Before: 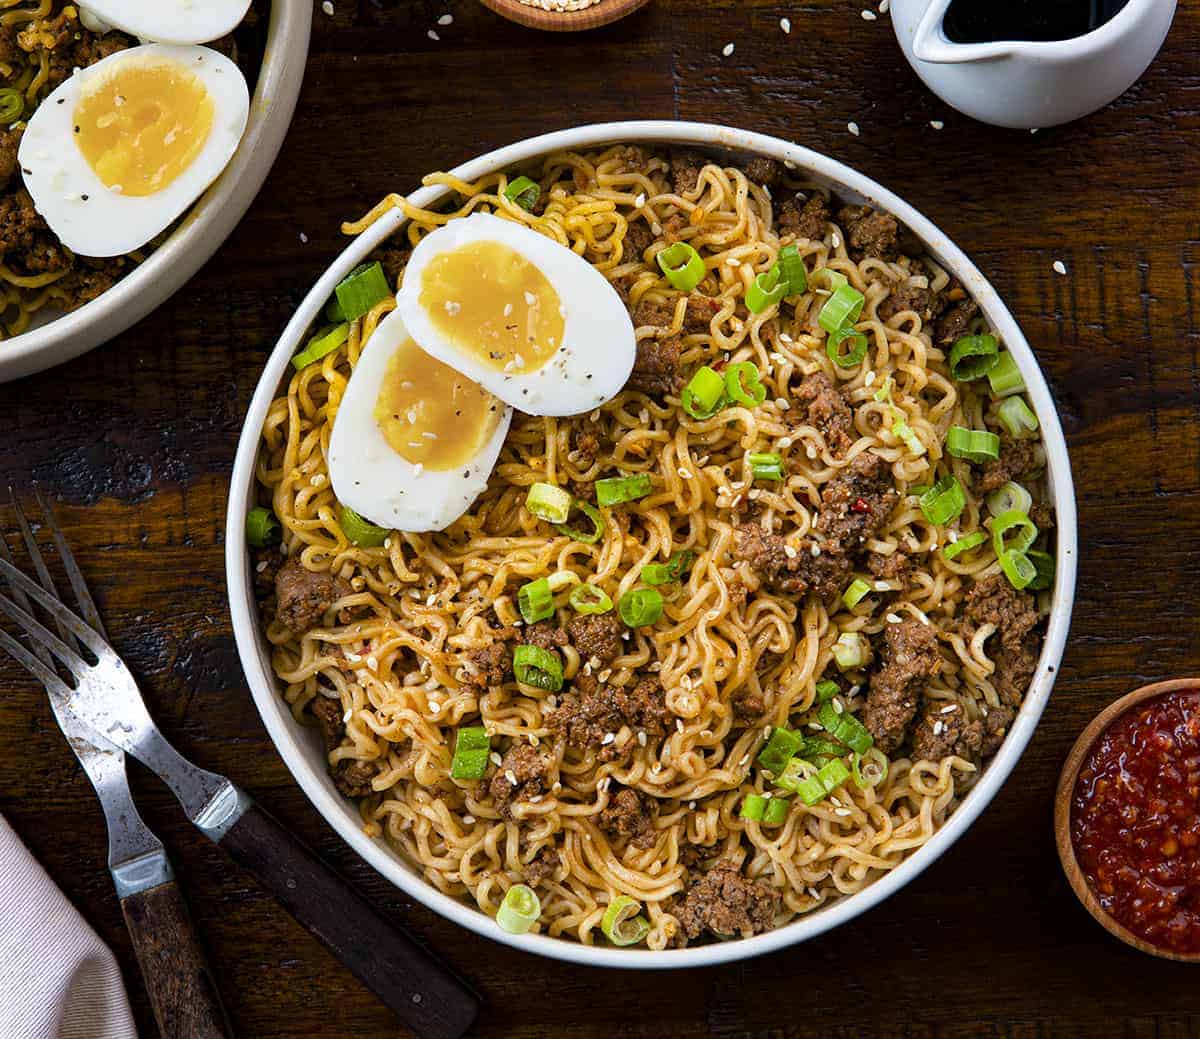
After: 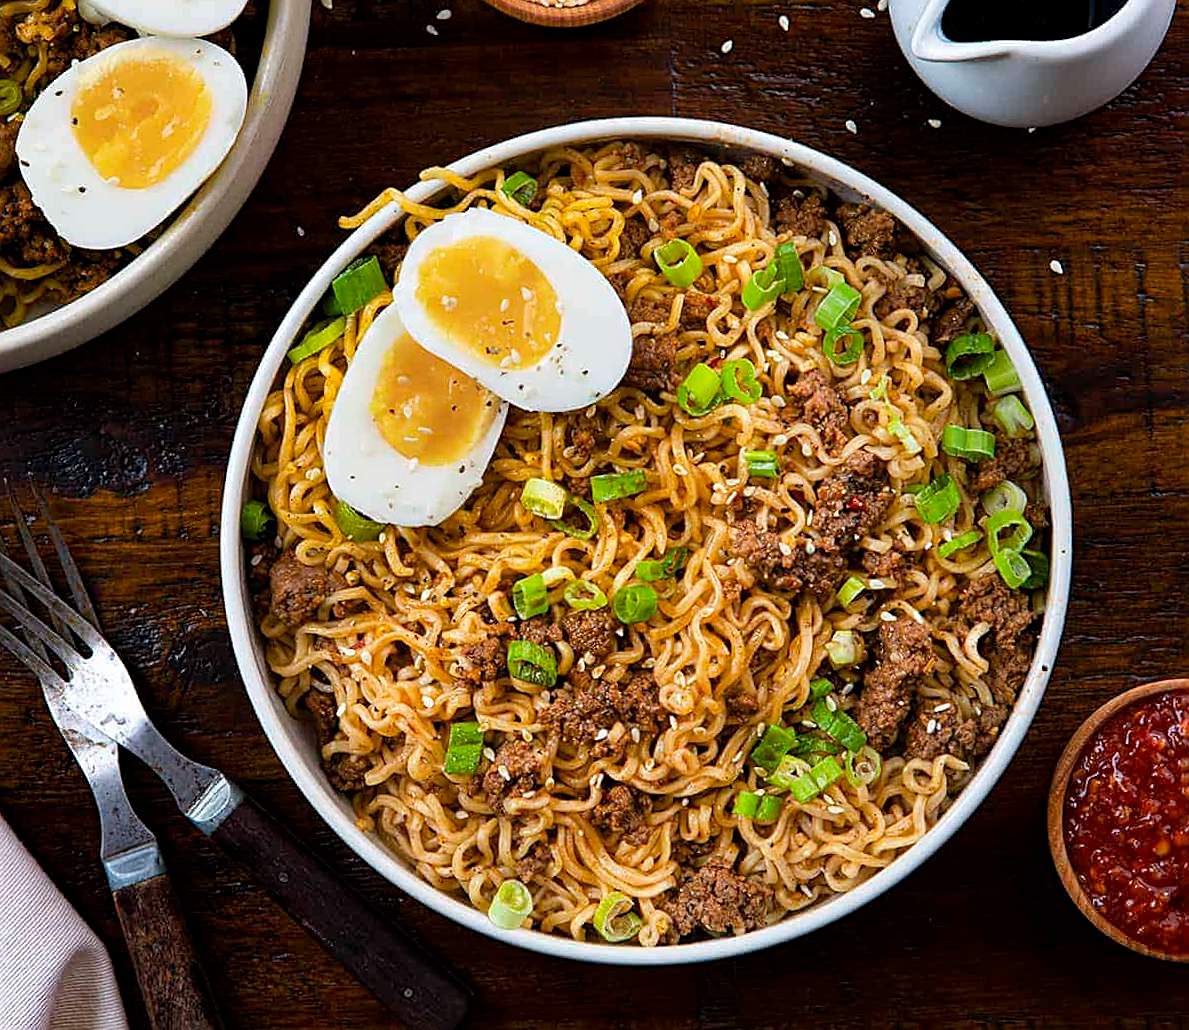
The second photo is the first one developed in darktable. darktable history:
crop and rotate: angle -0.427°
sharpen: on, module defaults
